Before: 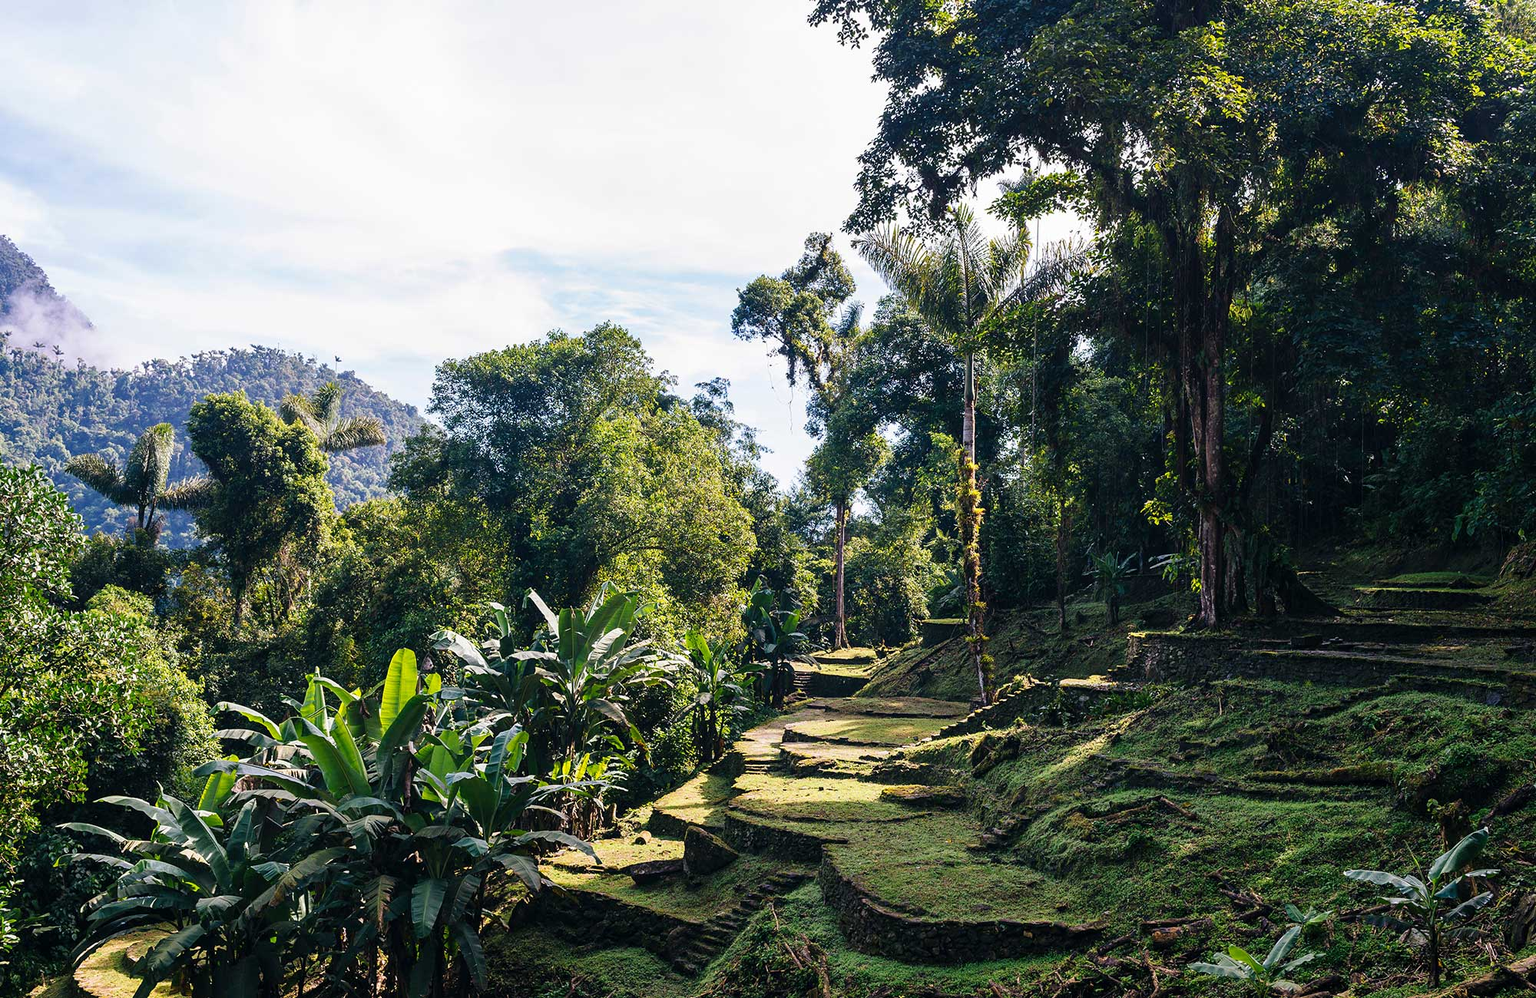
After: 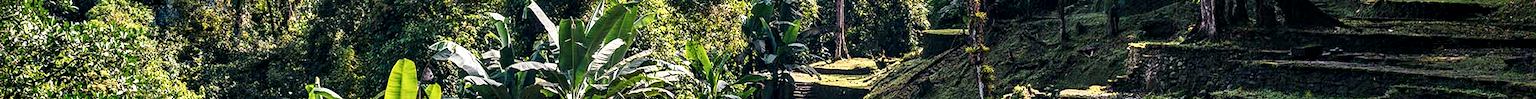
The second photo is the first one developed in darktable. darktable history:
local contrast: detail 135%, midtone range 0.75
crop and rotate: top 59.084%, bottom 30.916%
tone equalizer: on, module defaults
